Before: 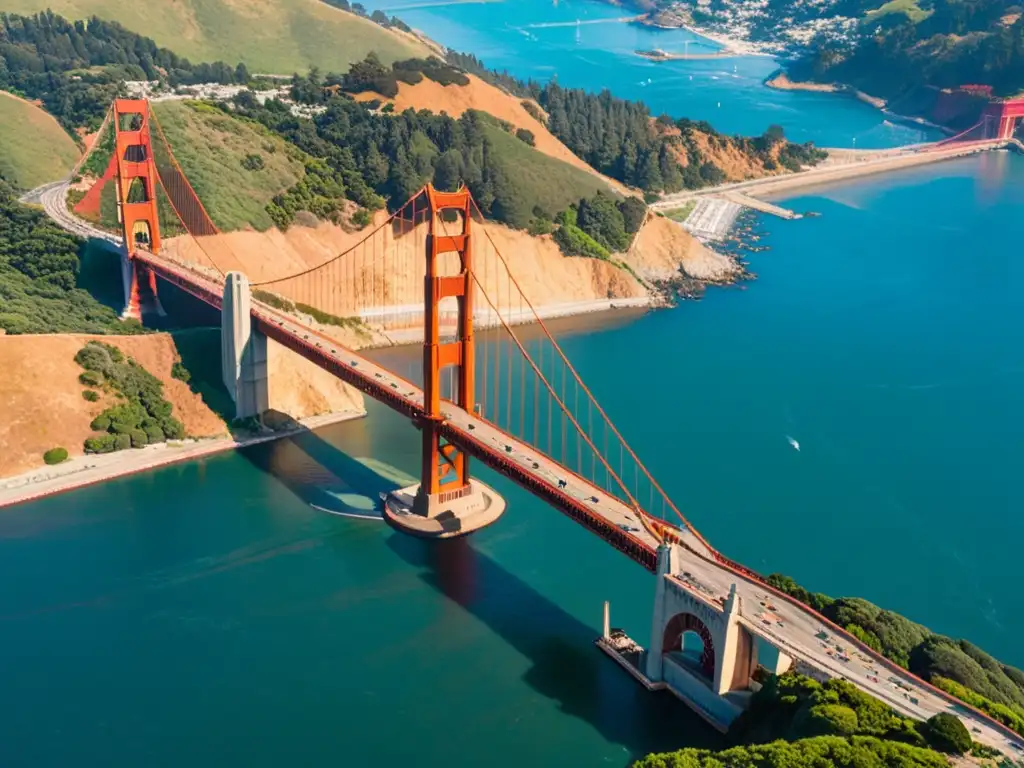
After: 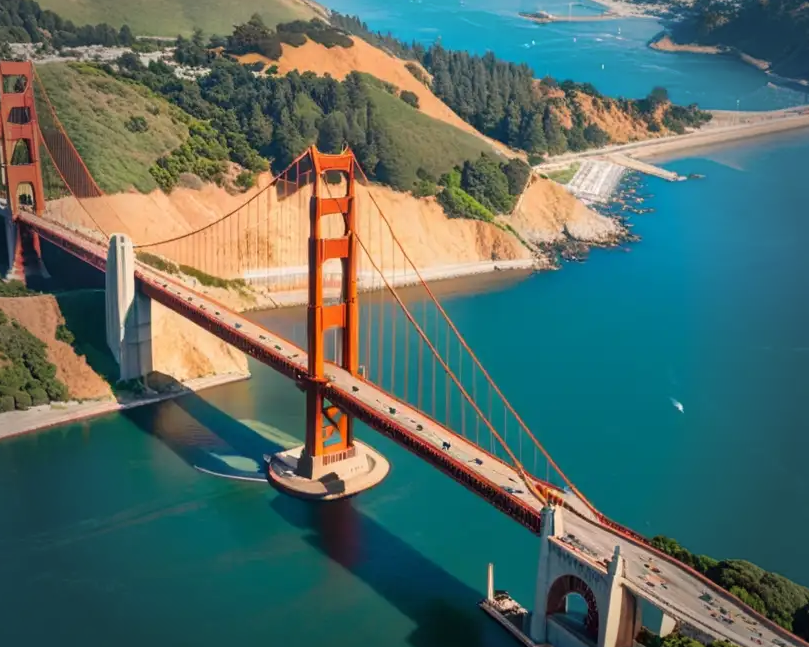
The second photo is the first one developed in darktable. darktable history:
vignetting: fall-off start 69.28%, fall-off radius 30.39%, brightness -0.434, saturation -0.2, width/height ratio 0.989, shape 0.841
crop: left 11.355%, top 4.991%, right 9.567%, bottom 10.639%
